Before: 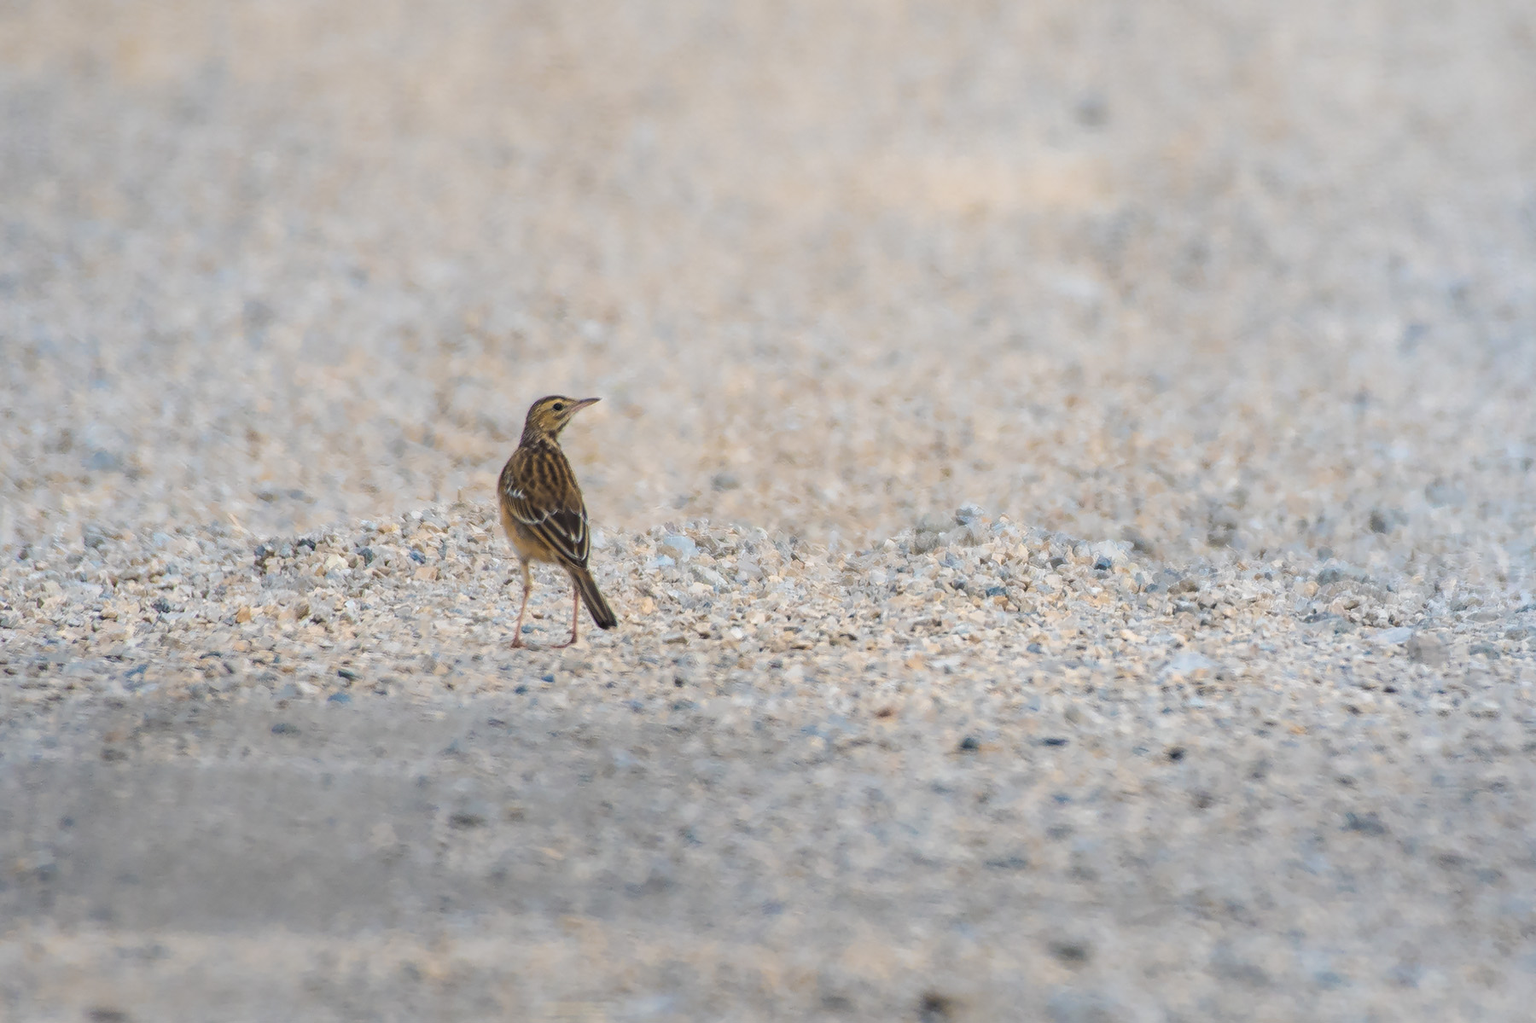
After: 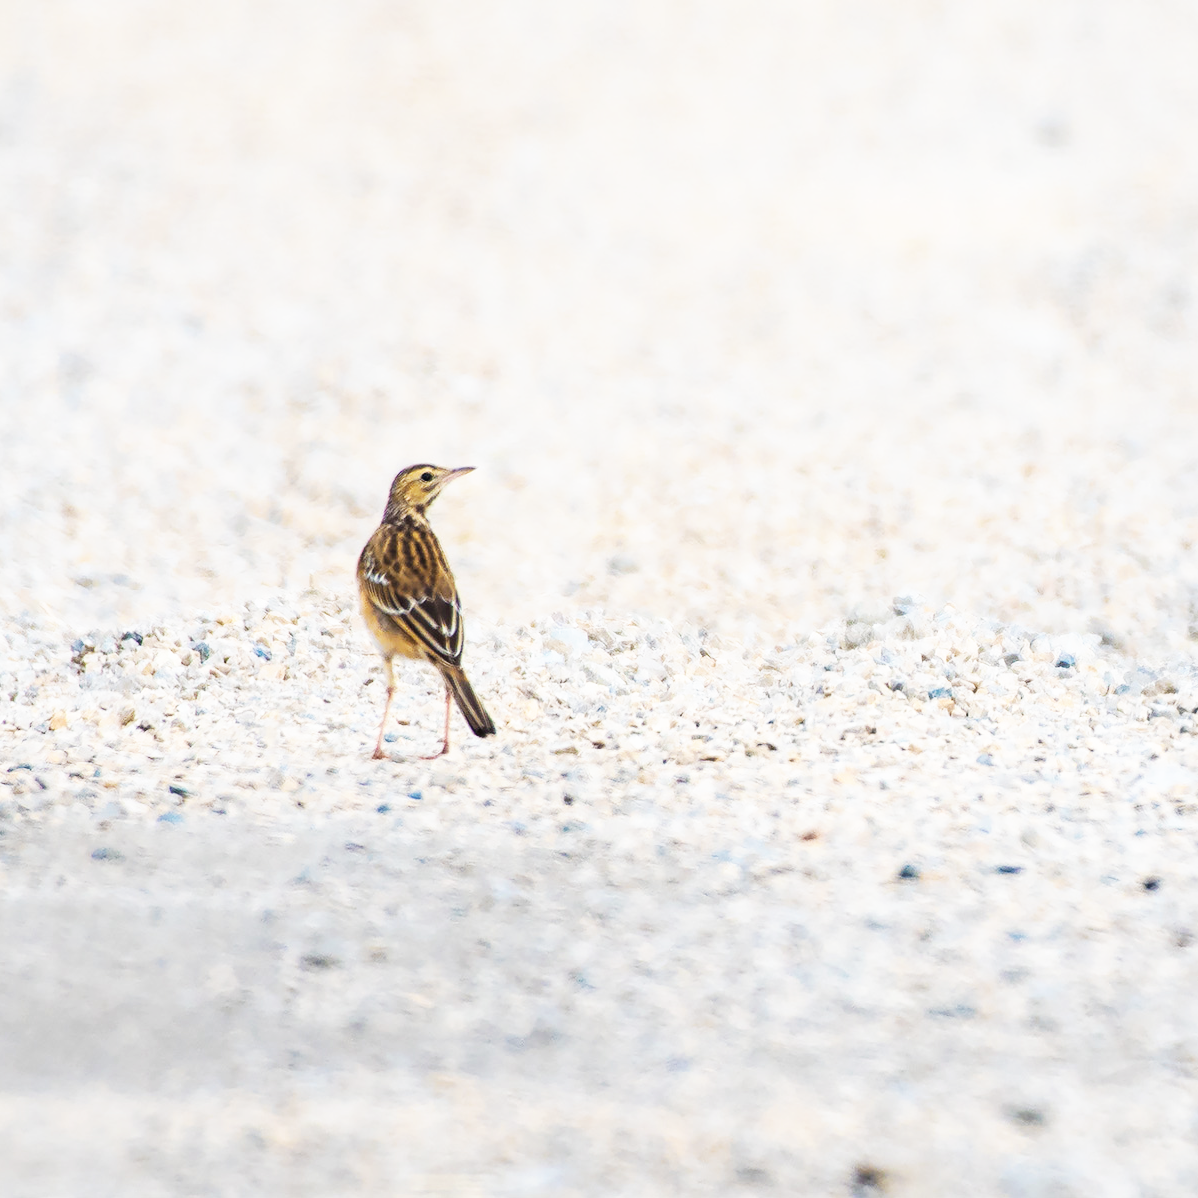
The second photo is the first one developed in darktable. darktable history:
base curve: curves: ch0 [(0, 0) (0.007, 0.004) (0.027, 0.03) (0.046, 0.07) (0.207, 0.54) (0.442, 0.872) (0.673, 0.972) (1, 1)], preserve colors none
crop and rotate: left 12.629%, right 20.794%
